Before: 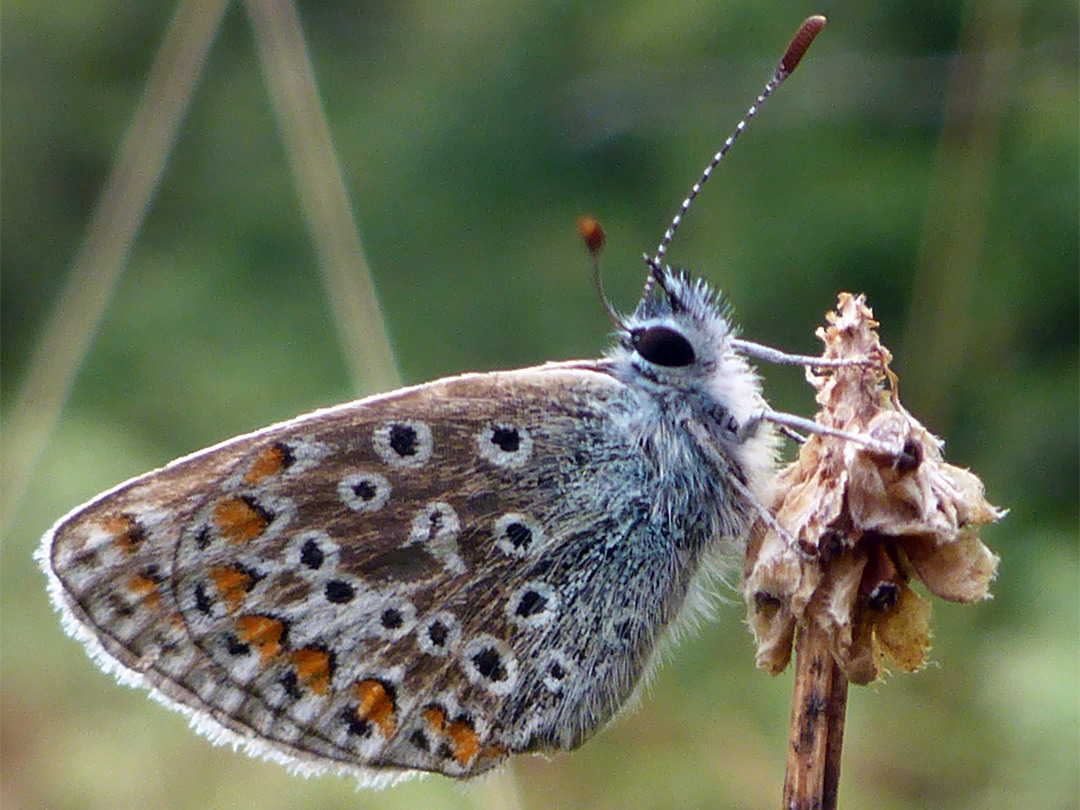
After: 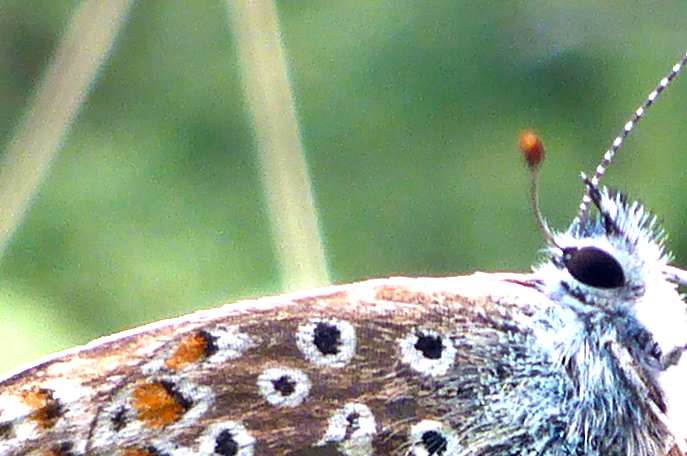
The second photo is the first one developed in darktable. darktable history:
crop and rotate: angle -4.8°, left 2.222%, top 7.026%, right 27.224%, bottom 30.473%
shadows and highlights: shadows 12.31, white point adjustment 1.22, soften with gaussian
exposure: black level correction 0, exposure 1.462 EV, compensate highlight preservation false
